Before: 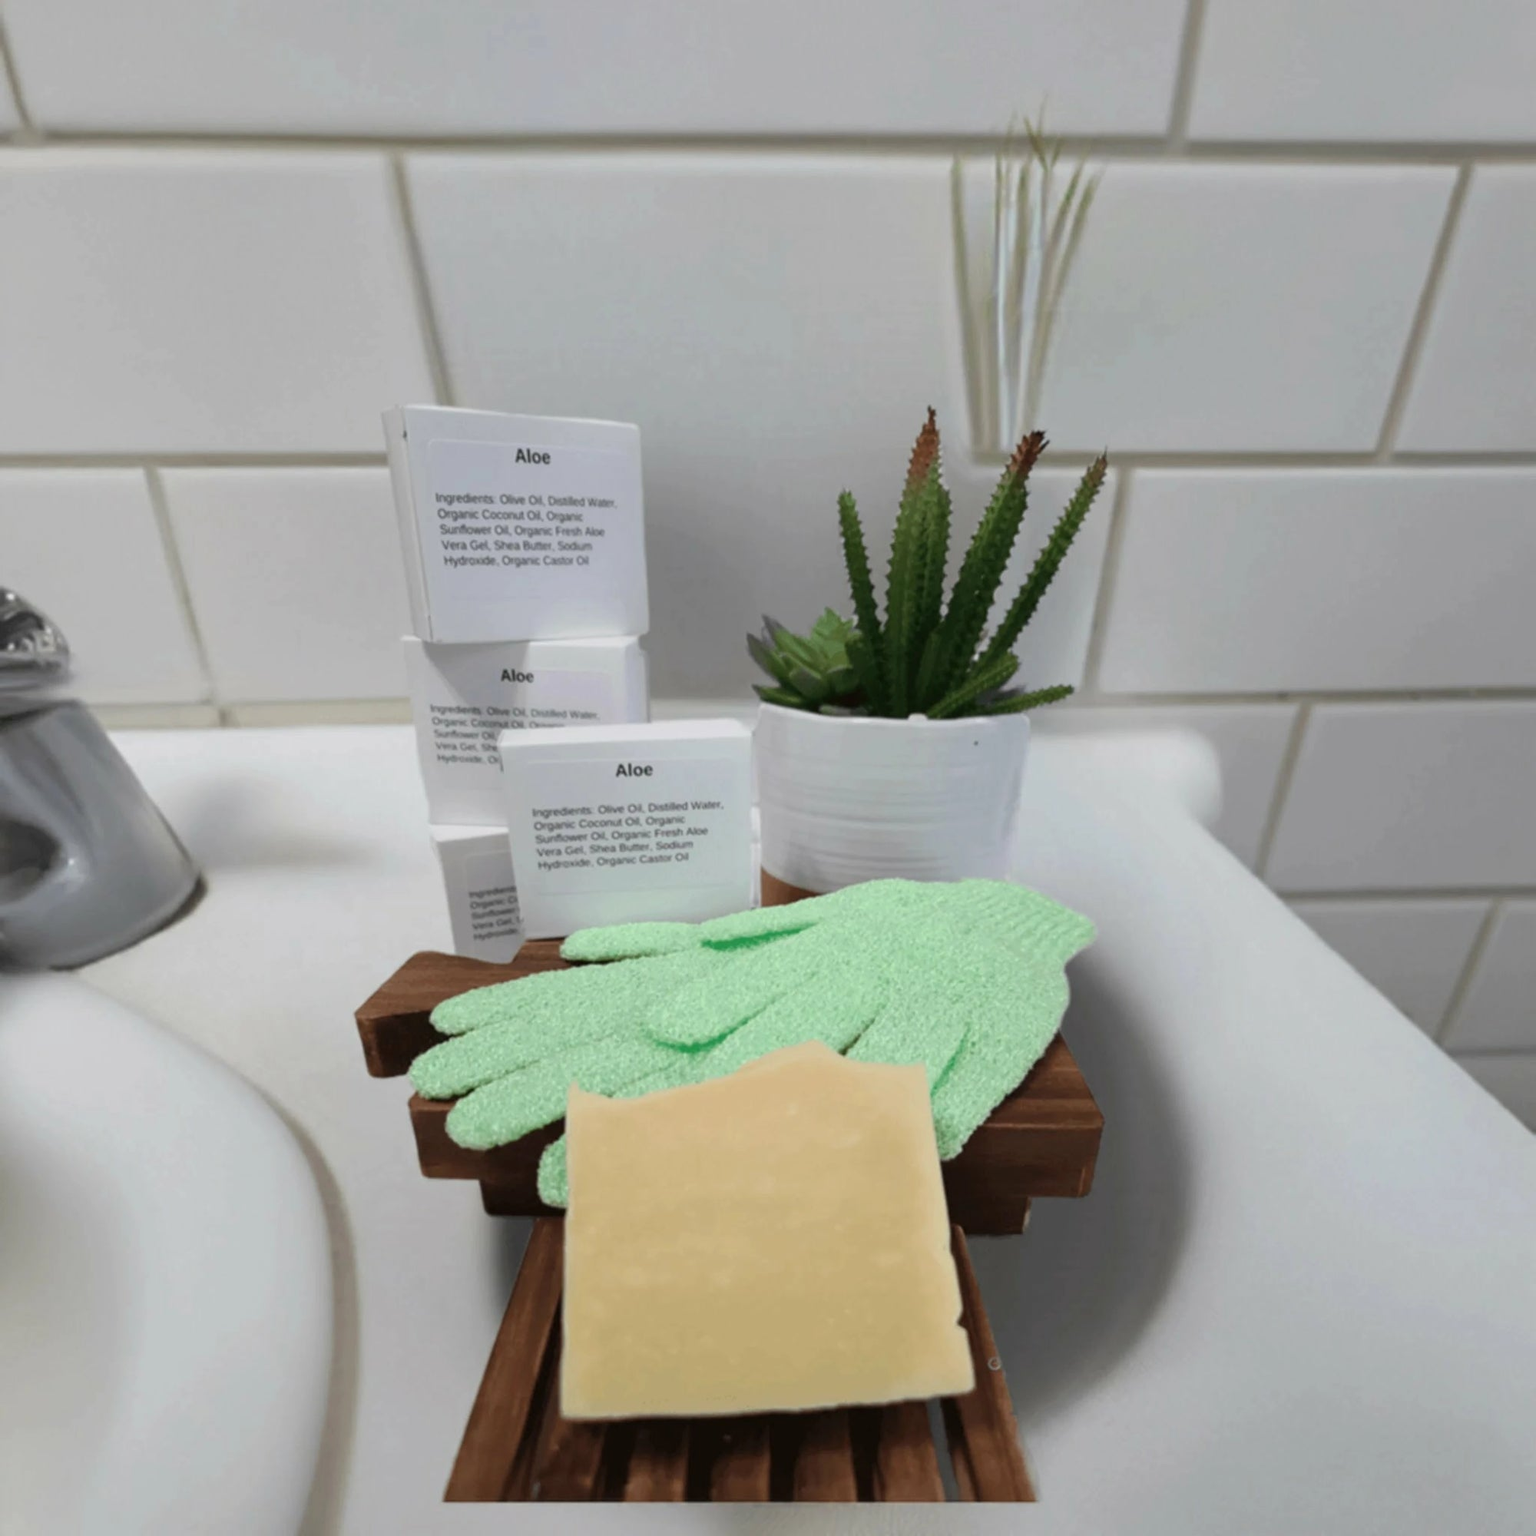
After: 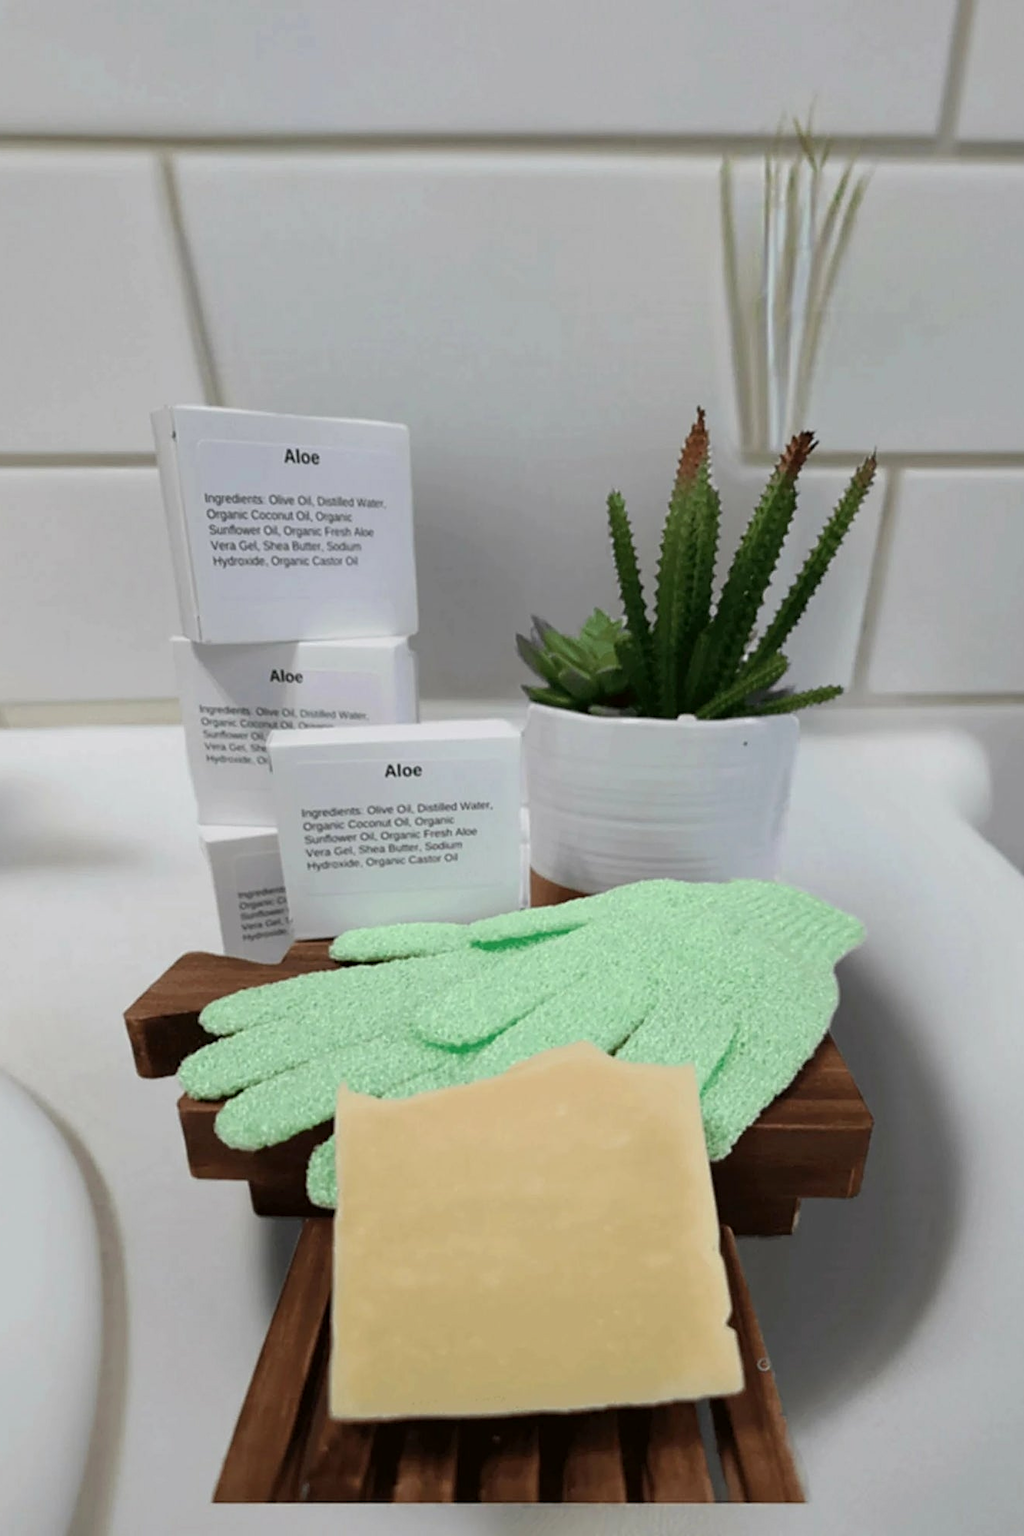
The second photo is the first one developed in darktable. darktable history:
crop and rotate: left 15.055%, right 18.278%
color balance: mode lift, gamma, gain (sRGB), lift [0.97, 1, 1, 1], gamma [1.03, 1, 1, 1]
sharpen: on, module defaults
